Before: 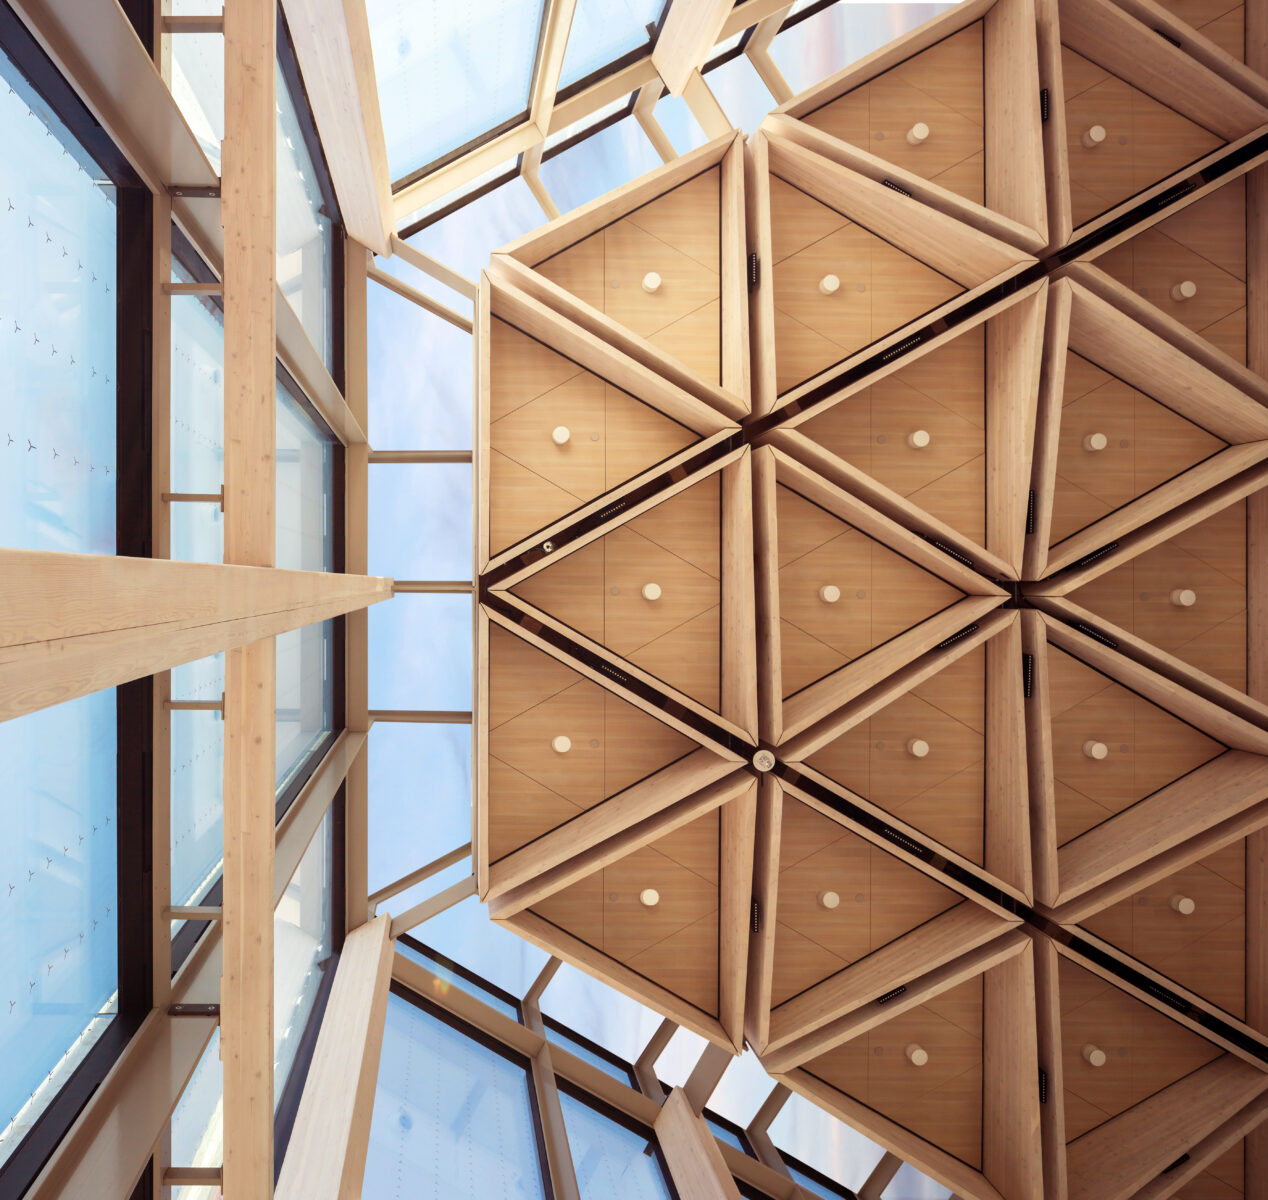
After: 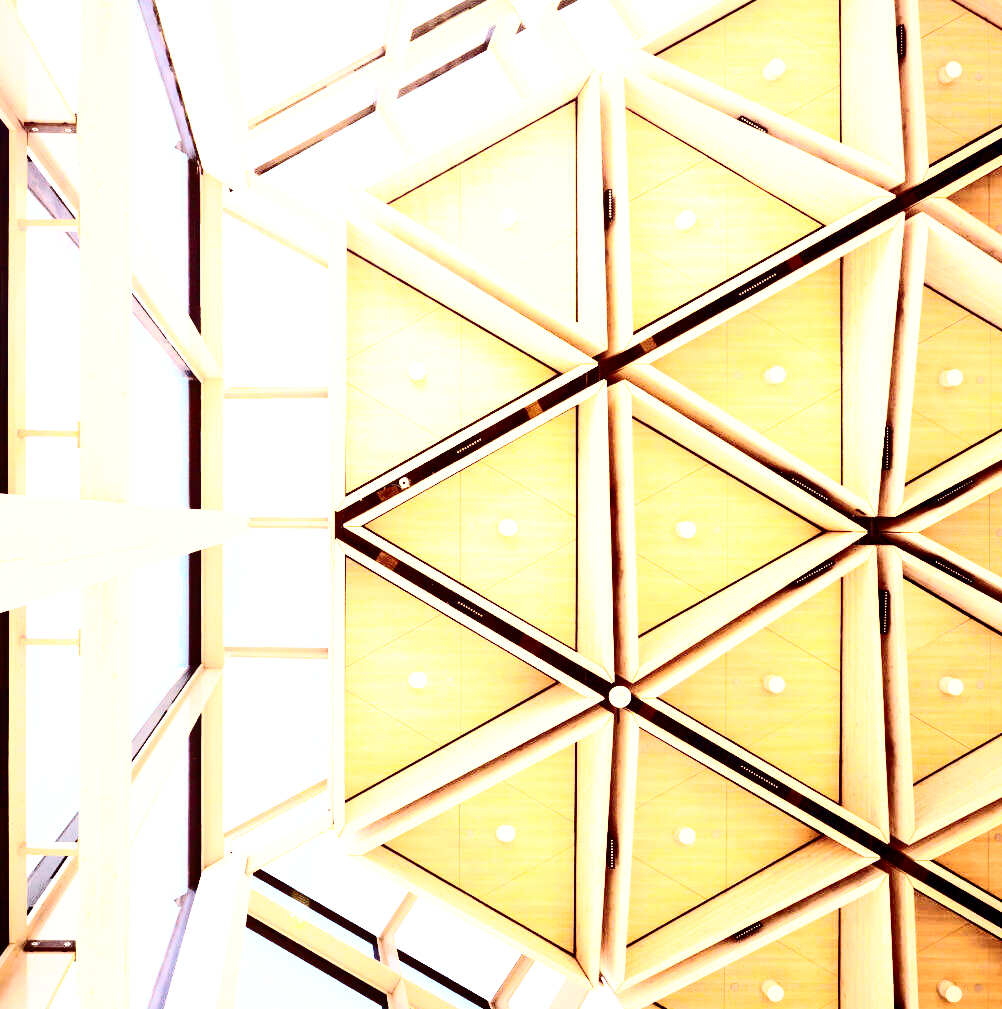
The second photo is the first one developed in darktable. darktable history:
contrast brightness saturation: contrast 0.49, saturation -0.093
exposure: black level correction 0, exposure 1.096 EV, compensate highlight preservation false
crop: left 11.42%, top 5.384%, right 9.552%, bottom 10.523%
color balance rgb: highlights gain › chroma 1.533%, highlights gain › hue 312.71°, linear chroma grading › global chroma 14.857%, perceptual saturation grading › global saturation 0.895%, perceptual brilliance grading › global brilliance 21.447%, perceptual brilliance grading › shadows -35.495%, global vibrance 40.672%
base curve: curves: ch0 [(0, 0) (0.032, 0.037) (0.105, 0.228) (0.435, 0.76) (0.856, 0.983) (1, 1)], preserve colors none
